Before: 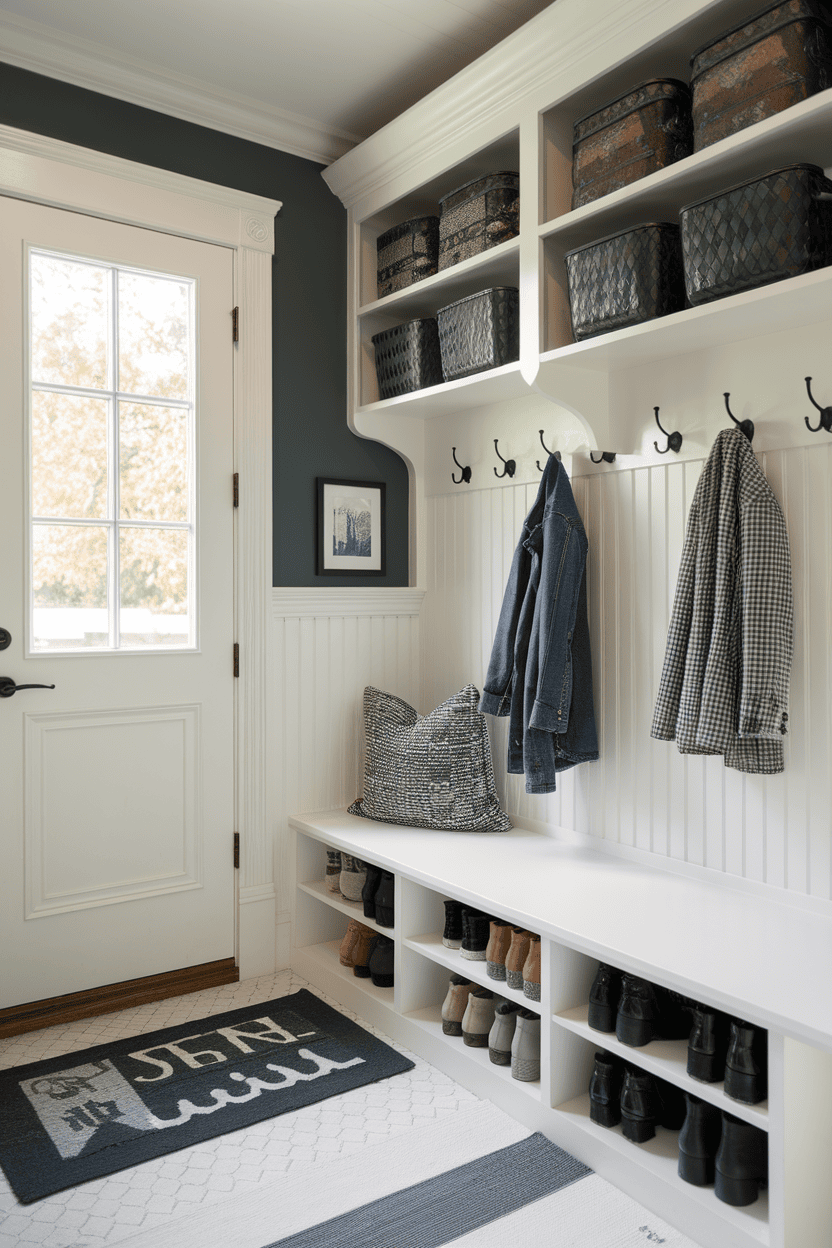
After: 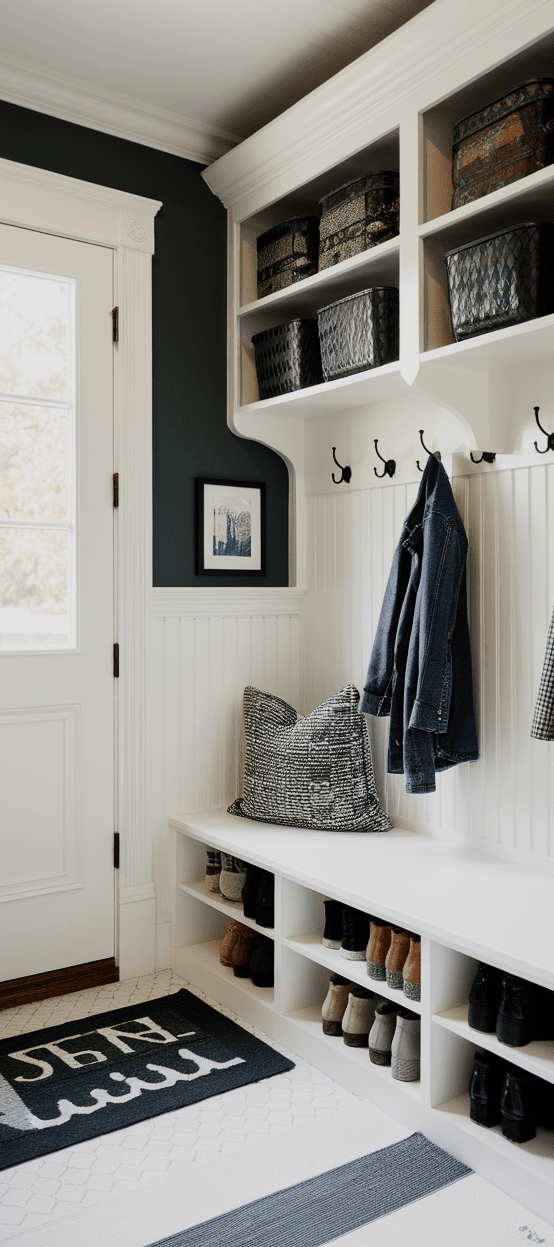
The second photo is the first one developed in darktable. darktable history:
crop and rotate: left 14.436%, right 18.898%
sigmoid: contrast 1.8, skew -0.2, preserve hue 0%, red attenuation 0.1, red rotation 0.035, green attenuation 0.1, green rotation -0.017, blue attenuation 0.15, blue rotation -0.052, base primaries Rec2020
